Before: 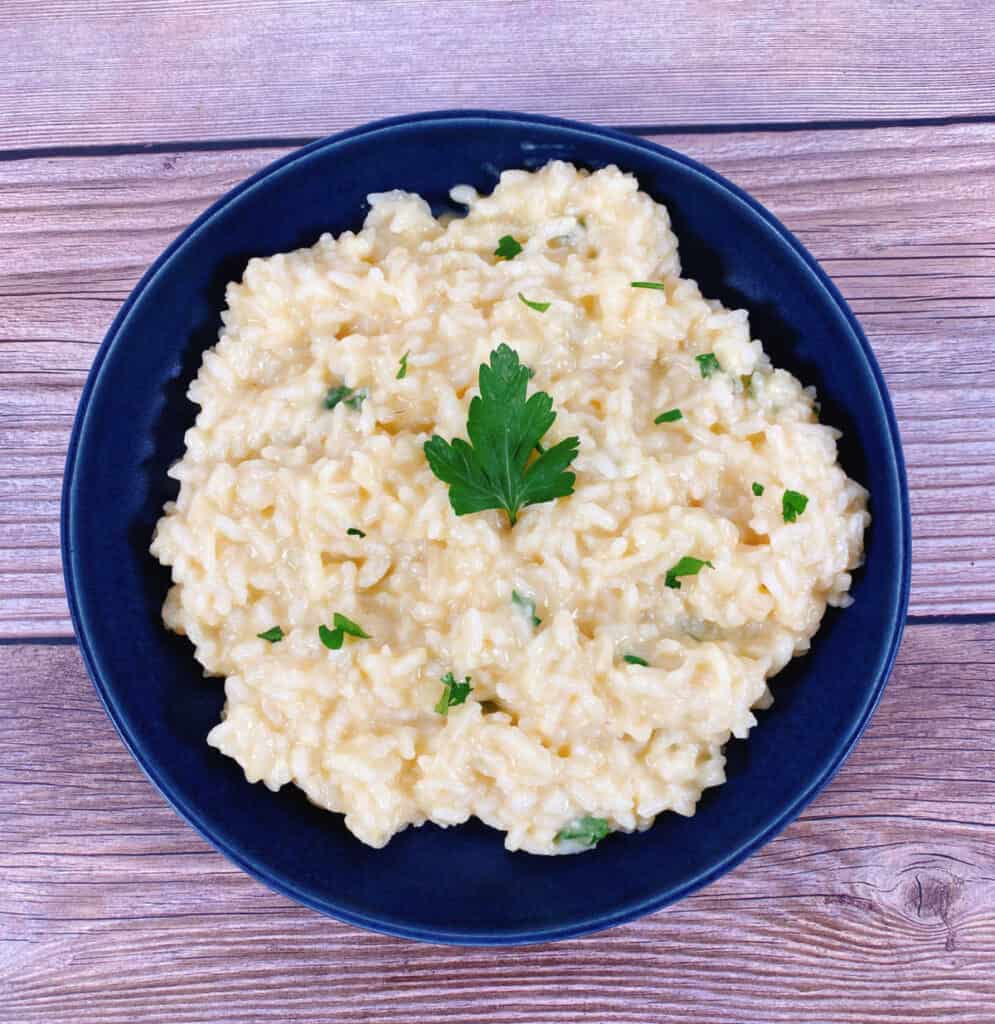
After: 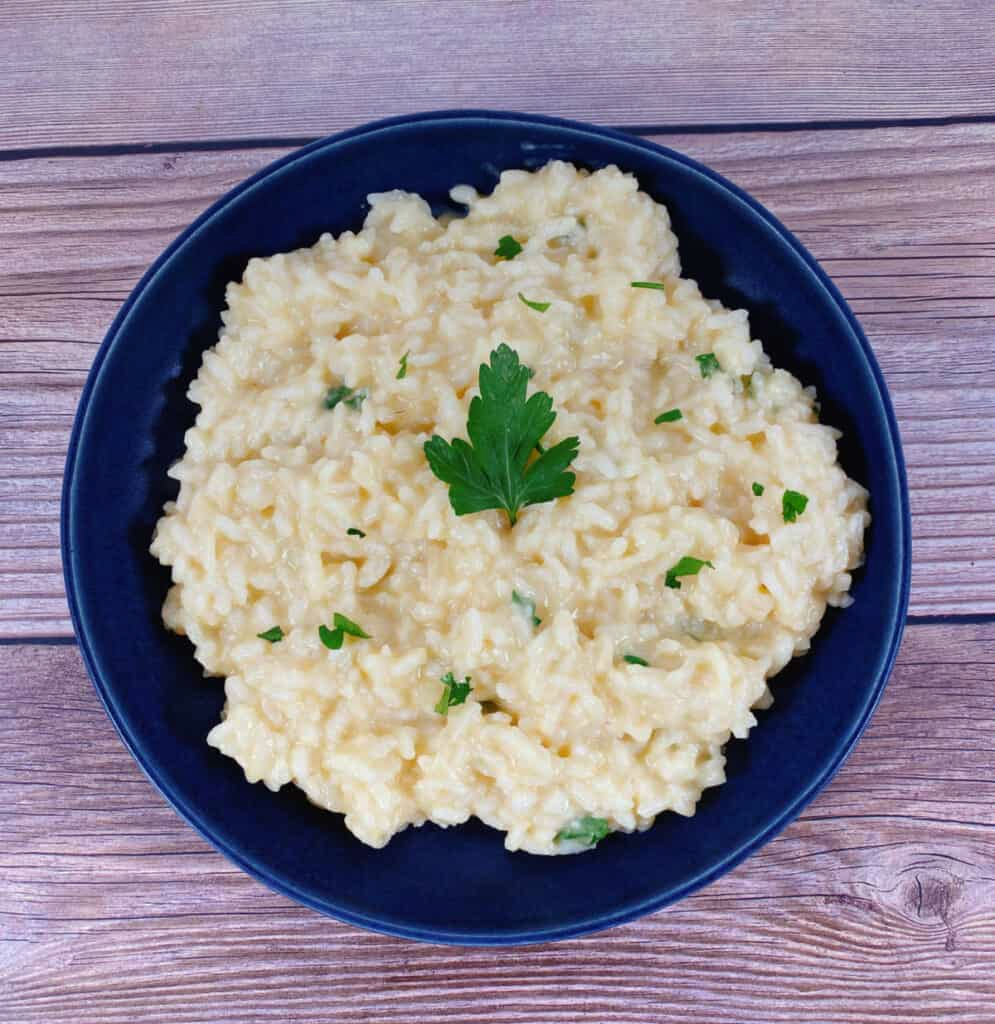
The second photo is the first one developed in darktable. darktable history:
color correction: highlights a* -2.68, highlights b* 2.57
white balance: red 1, blue 1
graduated density: on, module defaults
